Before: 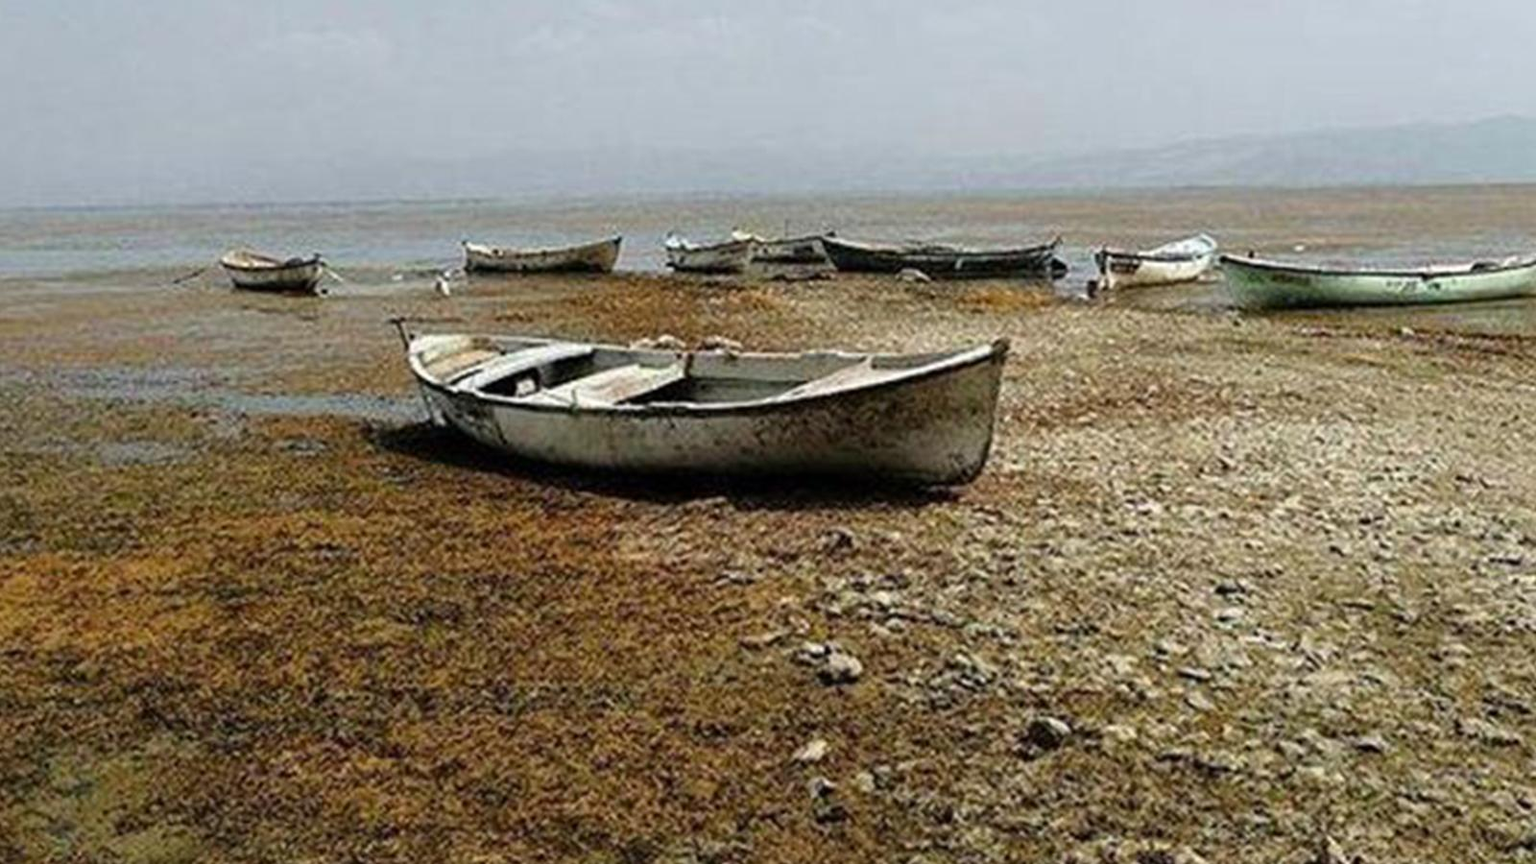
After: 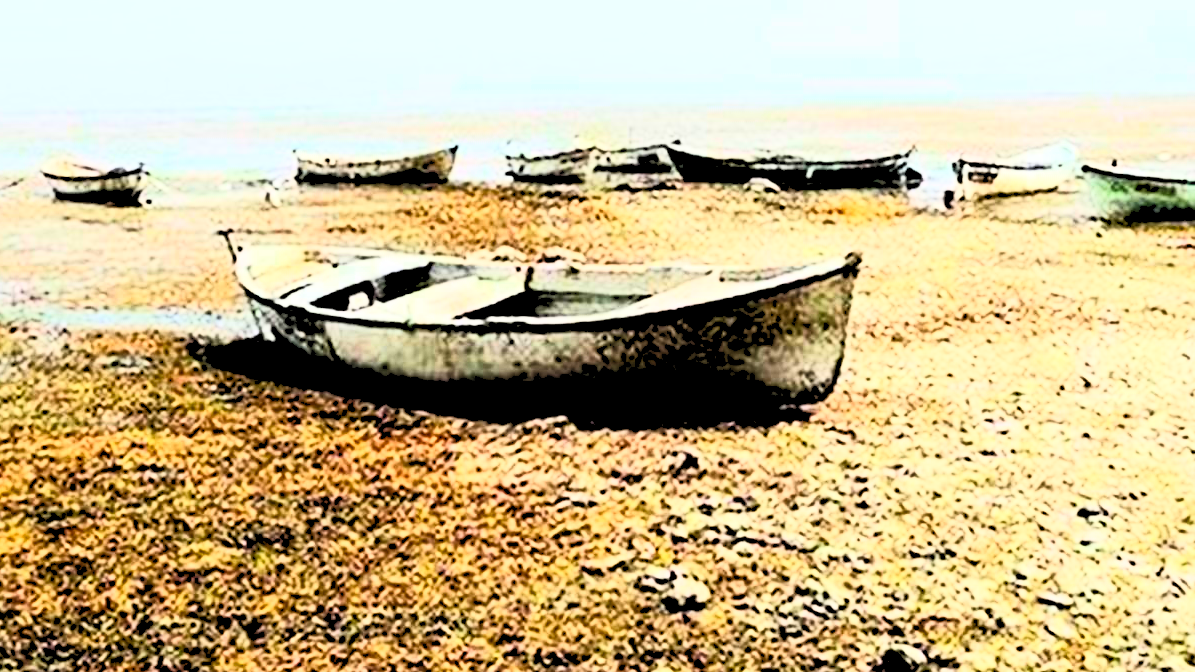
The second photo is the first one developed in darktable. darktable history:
crop and rotate: left 11.831%, top 11.346%, right 13.429%, bottom 13.899%
contrast brightness saturation: contrast 0.83, brightness 0.59, saturation 0.59
rgb levels: levels [[0.027, 0.429, 0.996], [0, 0.5, 1], [0, 0.5, 1]]
tone equalizer: on, module defaults
